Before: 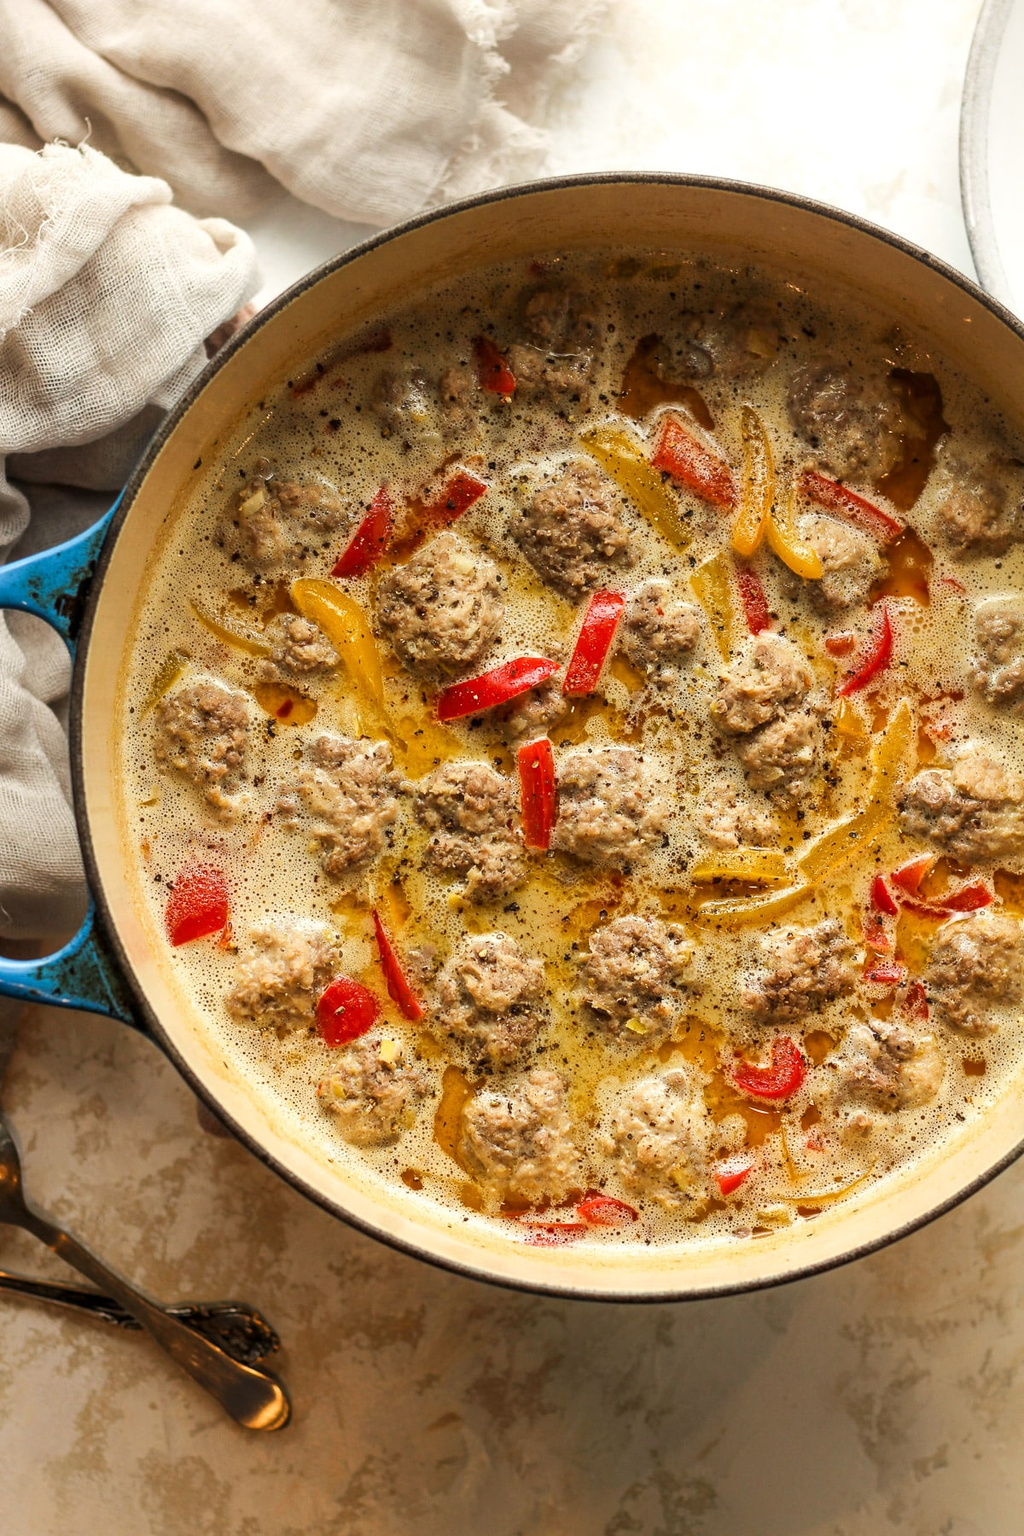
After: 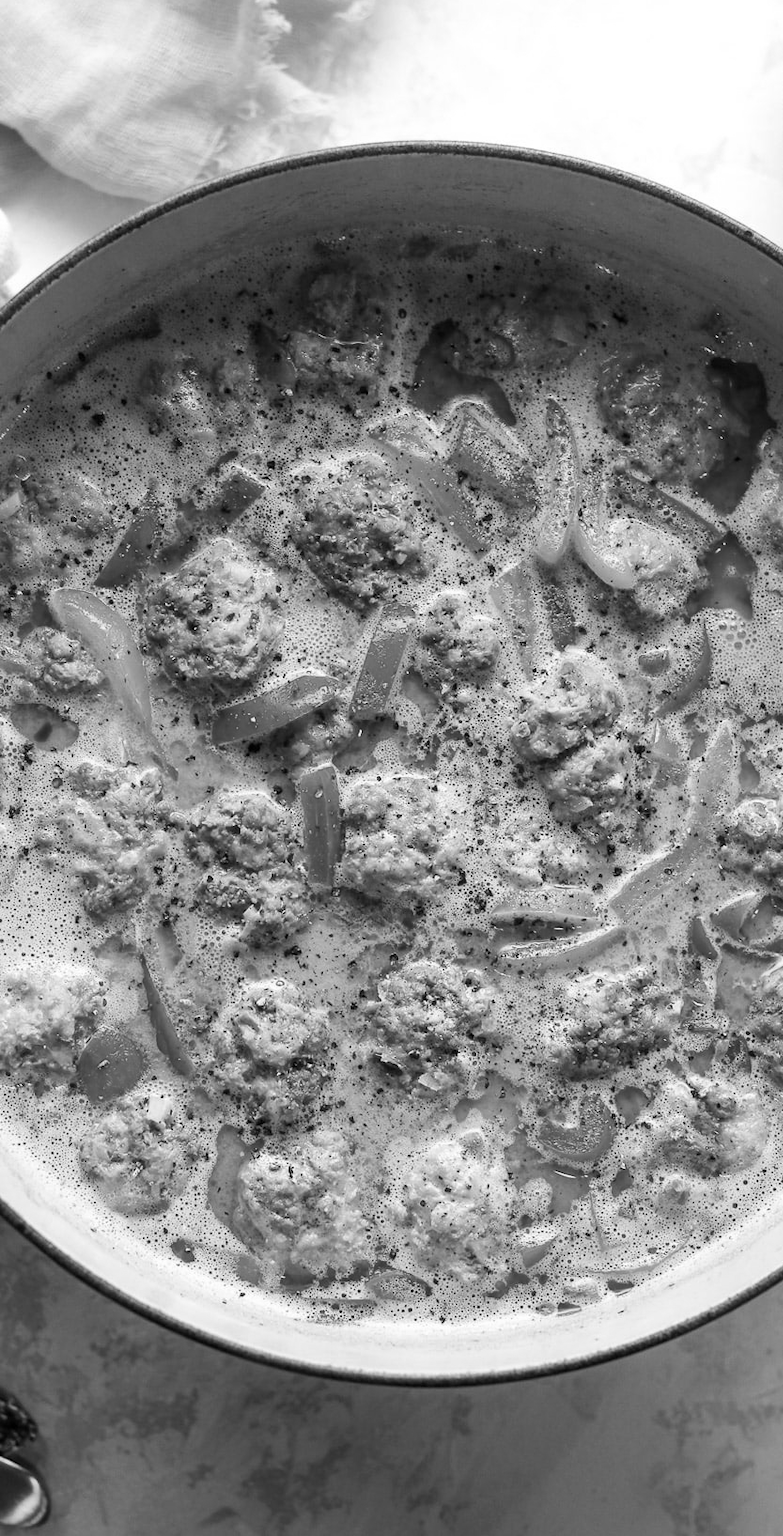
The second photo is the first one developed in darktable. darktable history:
crop and rotate: left 24.034%, top 2.838%, right 6.406%, bottom 6.299%
monochrome: a 16.01, b -2.65, highlights 0.52
